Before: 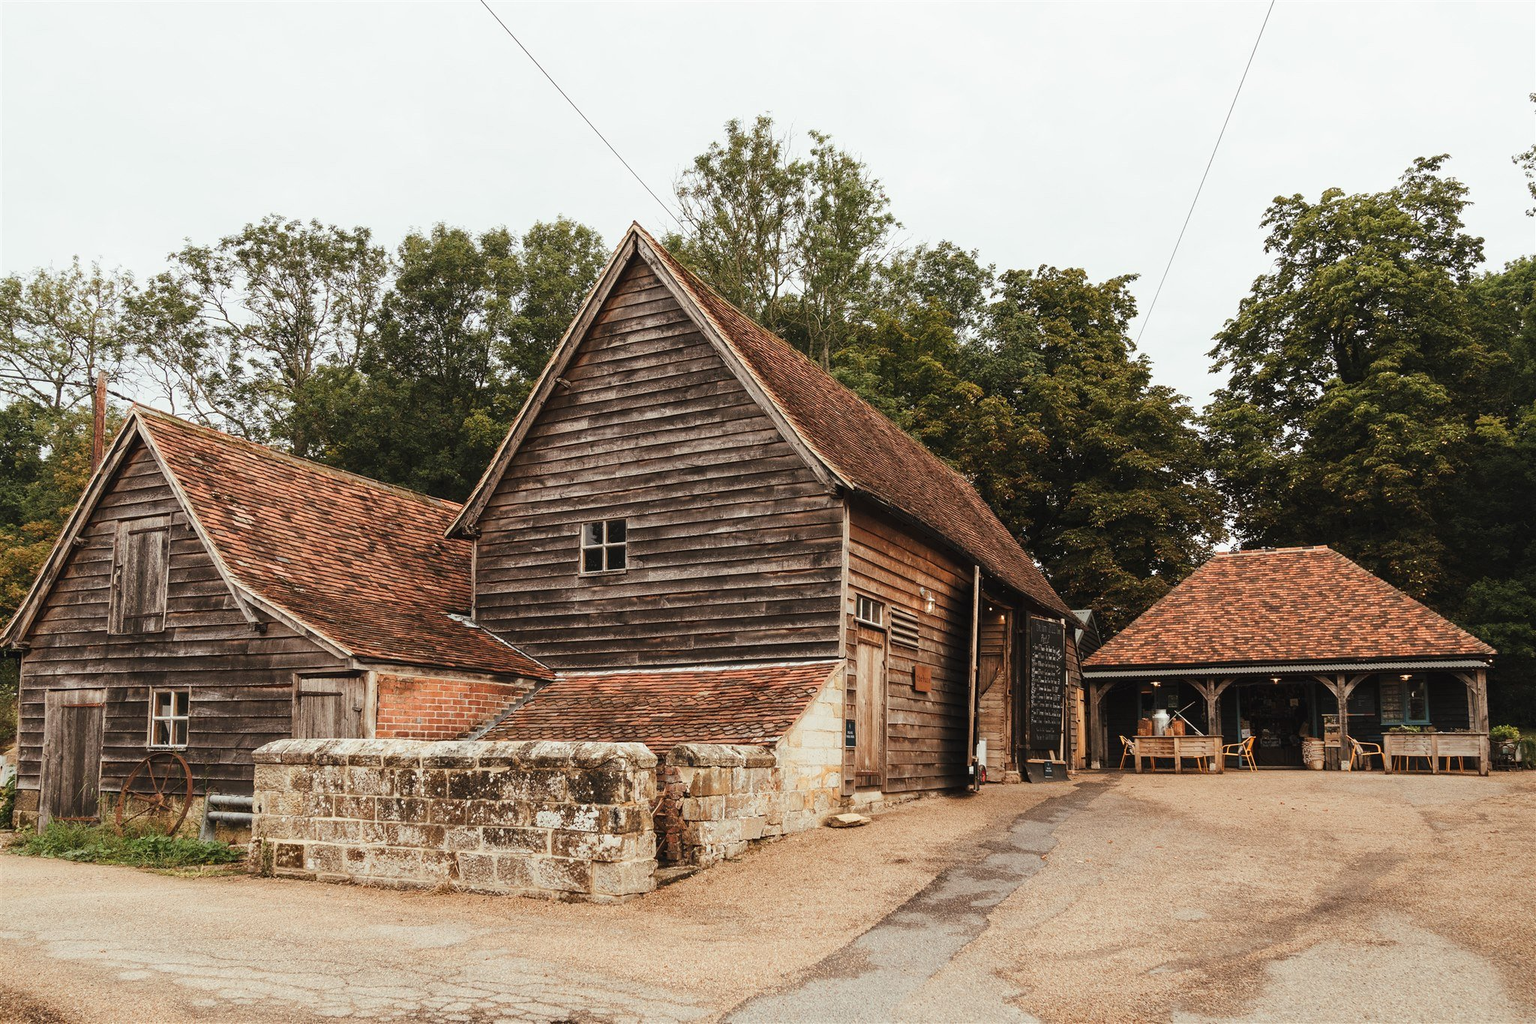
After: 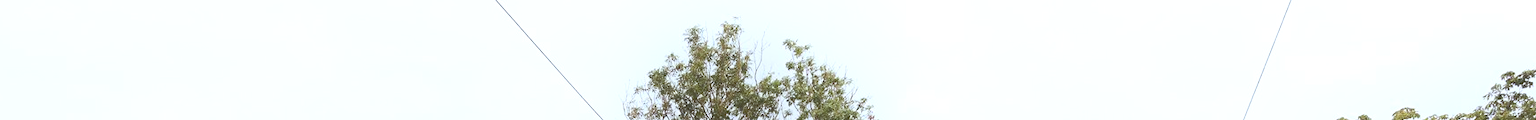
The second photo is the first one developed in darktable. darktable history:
white balance: red 0.954, blue 1.079
tone equalizer: -8 EV -0.001 EV, -7 EV 0.001 EV, -6 EV -0.002 EV, -5 EV -0.003 EV, -4 EV -0.062 EV, -3 EV -0.222 EV, -2 EV -0.267 EV, -1 EV 0.105 EV, +0 EV 0.303 EV
local contrast: detail 70%
crop and rotate: left 9.644%, top 9.491%, right 6.021%, bottom 80.509%
